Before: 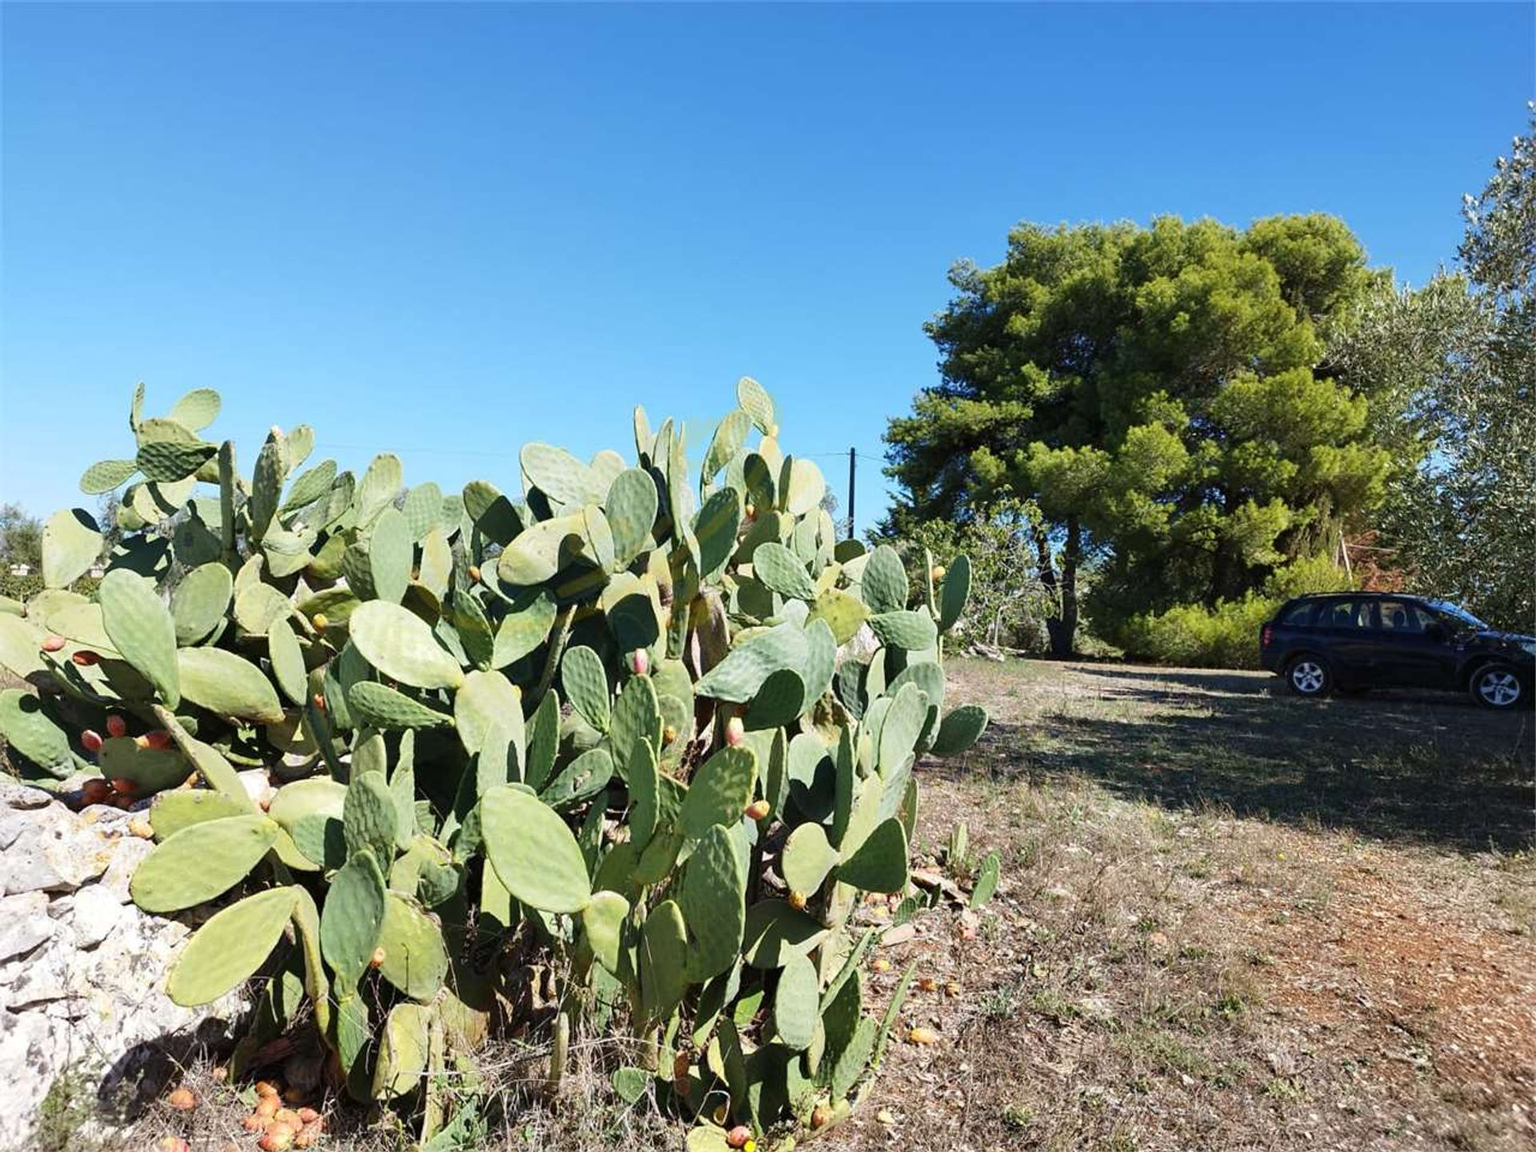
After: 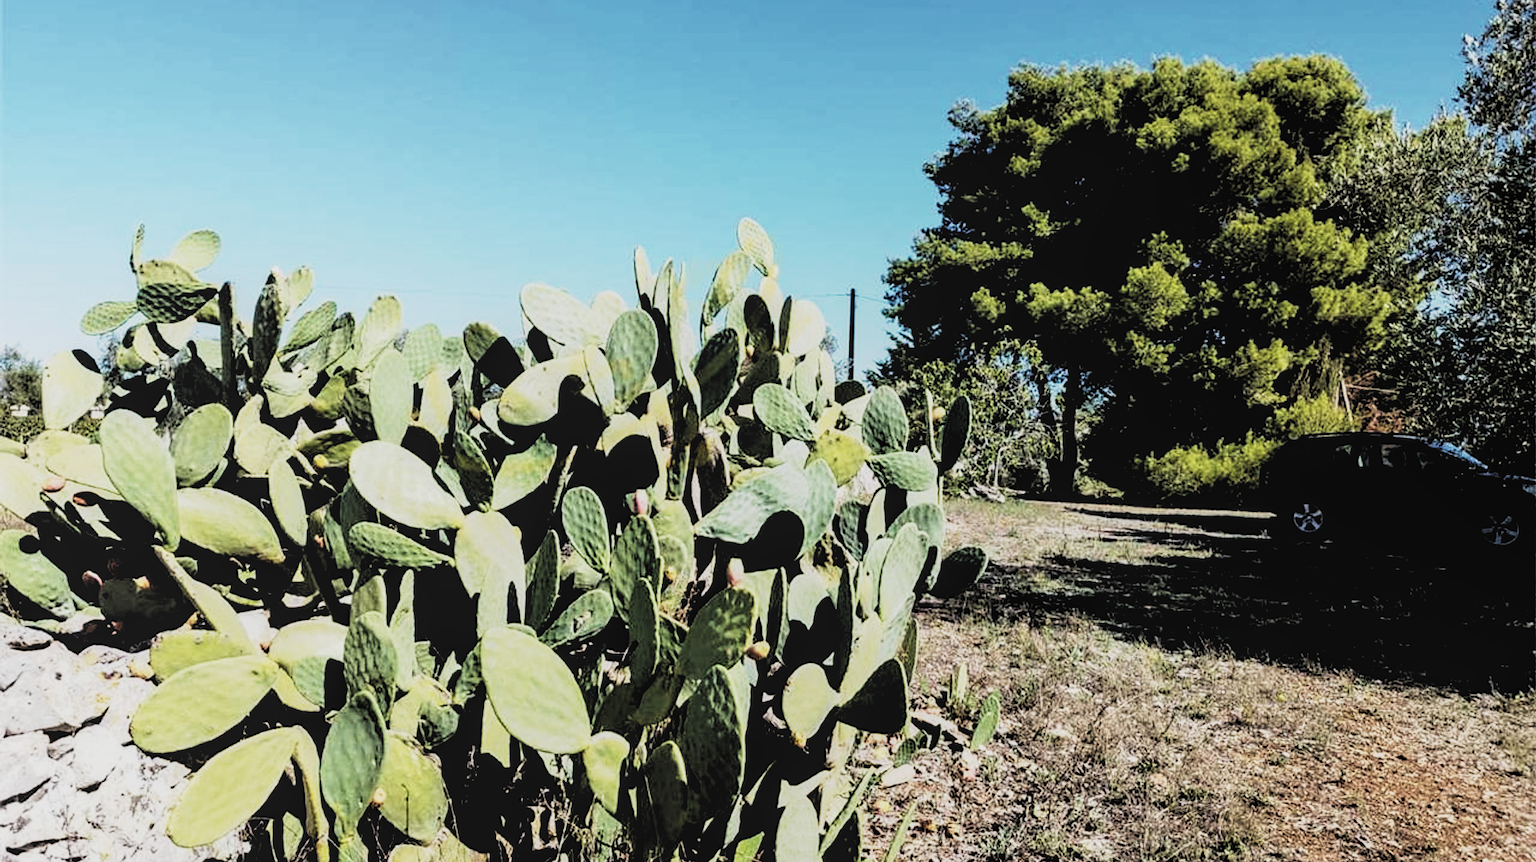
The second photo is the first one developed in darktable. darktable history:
levels: levels [0.514, 0.759, 1]
velvia: on, module defaults
exposure: exposure 0.129 EV, compensate highlight preservation false
crop: top 13.879%, bottom 11.247%
contrast brightness saturation: brightness 0.286
base curve: curves: ch0 [(0, 0) (0.088, 0.125) (0.176, 0.251) (0.354, 0.501) (0.613, 0.749) (1, 0.877)], preserve colors none
local contrast: detail 109%
